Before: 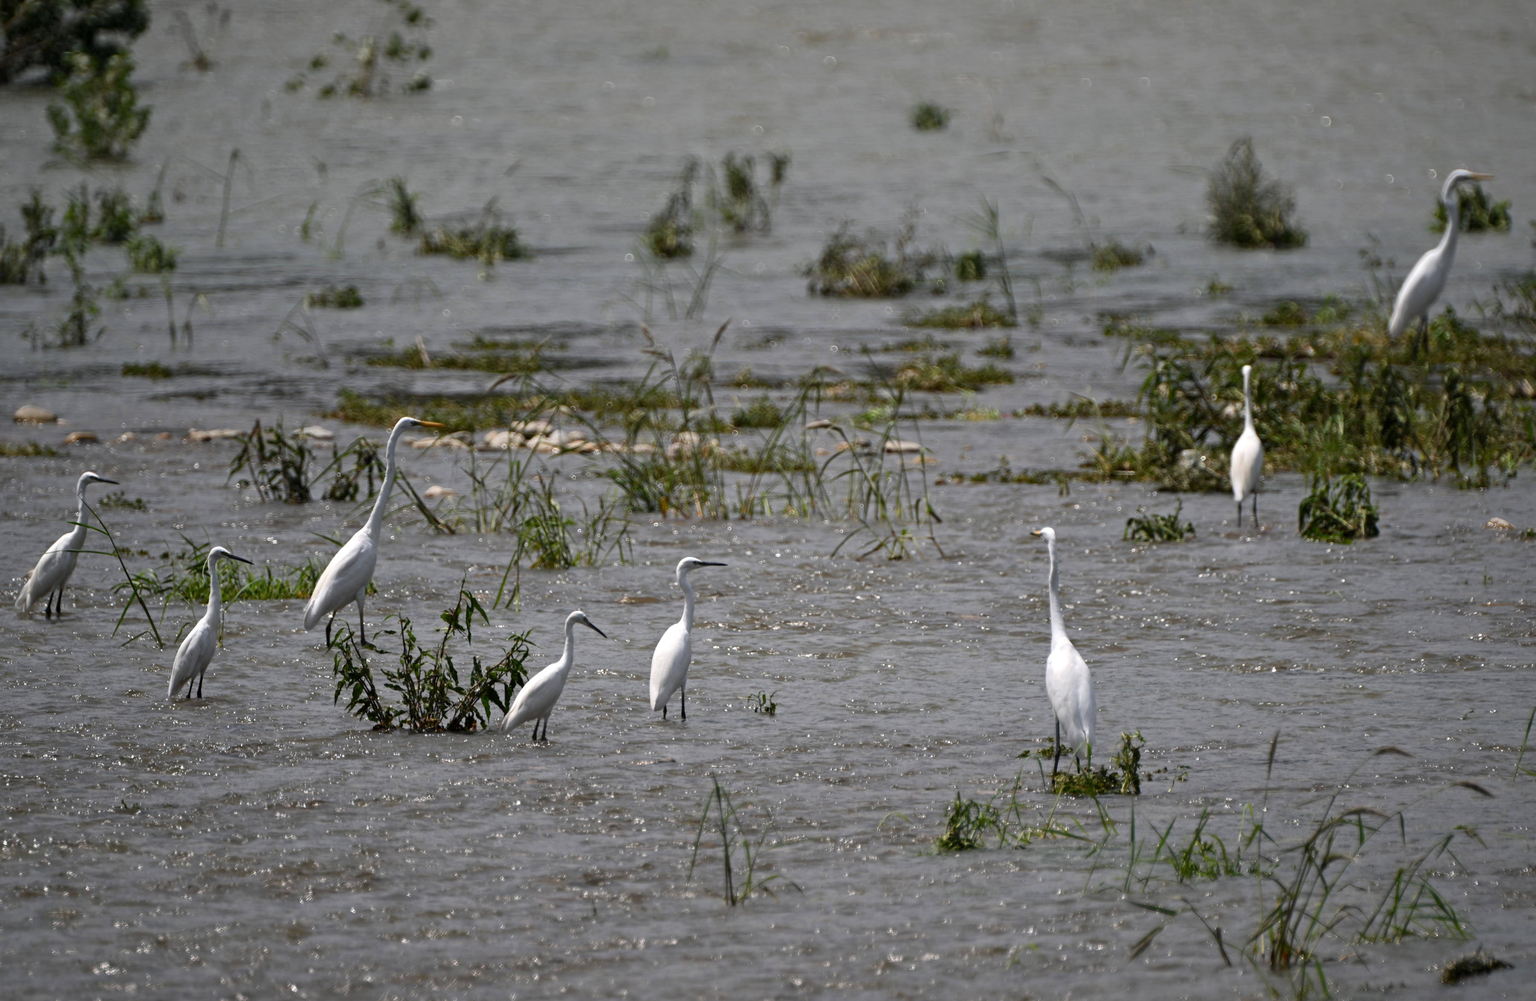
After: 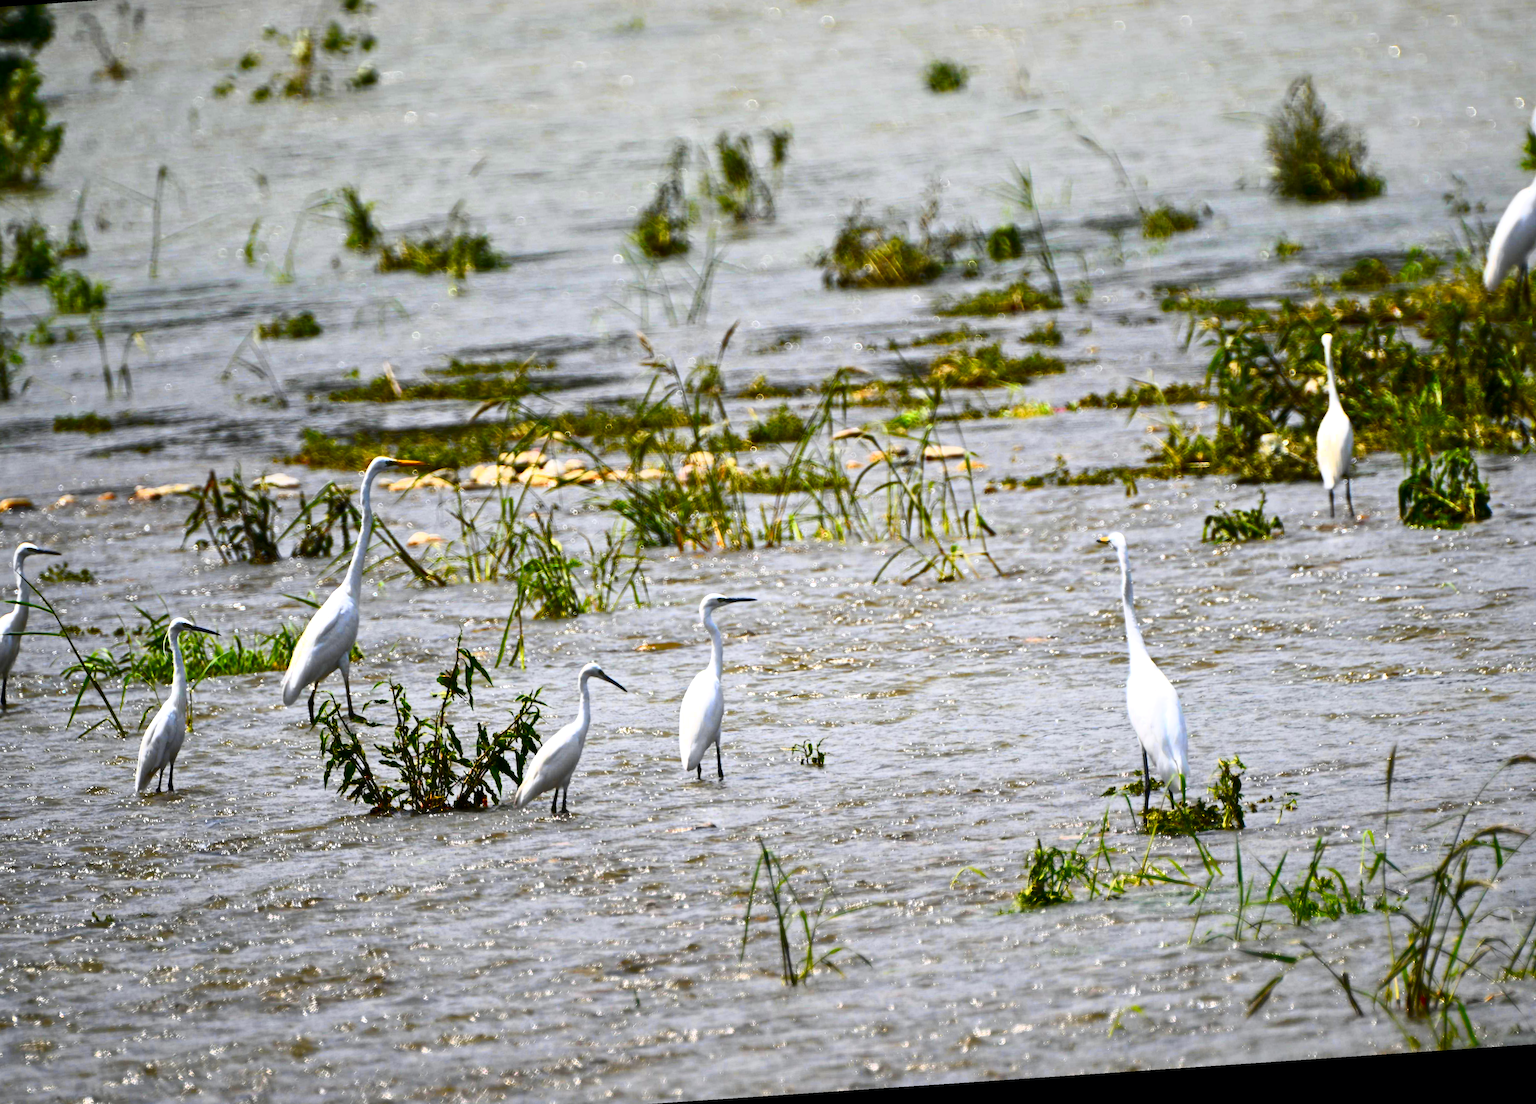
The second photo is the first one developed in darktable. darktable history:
rotate and perspective: rotation -4.2°, shear 0.006, automatic cropping off
color balance rgb: linear chroma grading › global chroma 20%, perceptual saturation grading › global saturation 25%, perceptual brilliance grading › global brilliance 20%, global vibrance 20%
crop: left 6.446%, top 8.188%, right 9.538%, bottom 3.548%
tone curve: curves: ch0 [(0, 0) (0.187, 0.12) (0.384, 0.363) (0.577, 0.681) (0.735, 0.881) (0.864, 0.959) (1, 0.987)]; ch1 [(0, 0) (0.402, 0.36) (0.476, 0.466) (0.501, 0.501) (0.518, 0.514) (0.564, 0.614) (0.614, 0.664) (0.741, 0.829) (1, 1)]; ch2 [(0, 0) (0.429, 0.387) (0.483, 0.481) (0.503, 0.501) (0.522, 0.531) (0.564, 0.605) (0.615, 0.697) (0.702, 0.774) (1, 0.895)], color space Lab, independent channels
